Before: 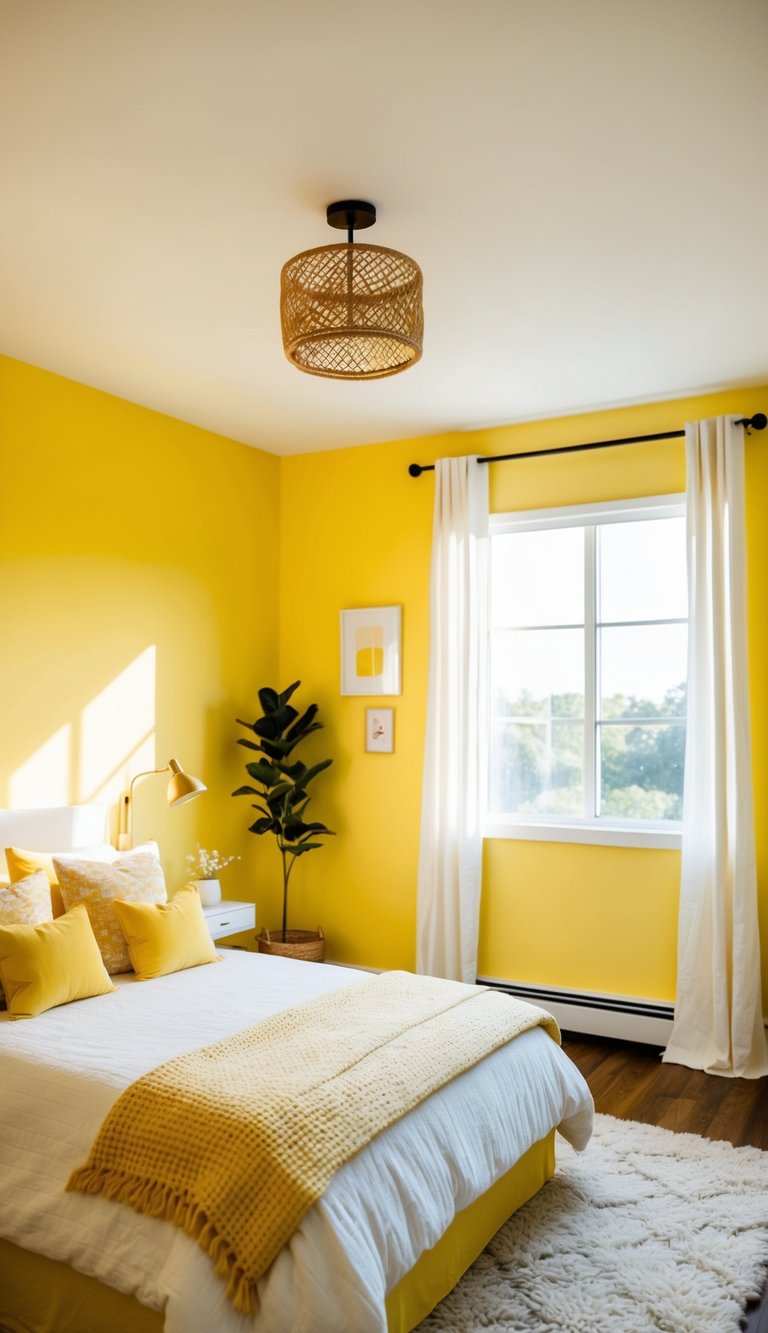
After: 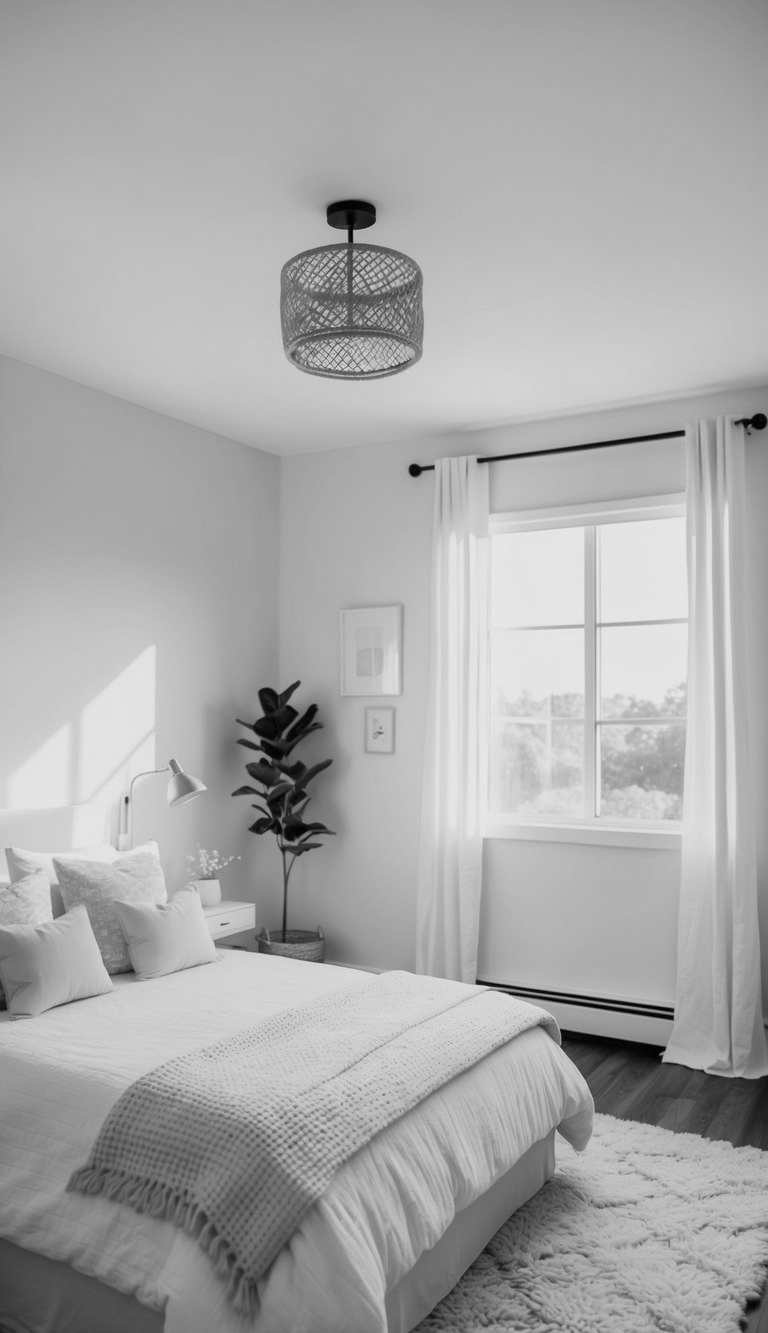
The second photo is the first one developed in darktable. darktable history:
color balance rgb: perceptual saturation grading › global saturation -0.31%, global vibrance -8%, contrast -13%, saturation formula JzAzBz (2021)
monochrome: on, module defaults
